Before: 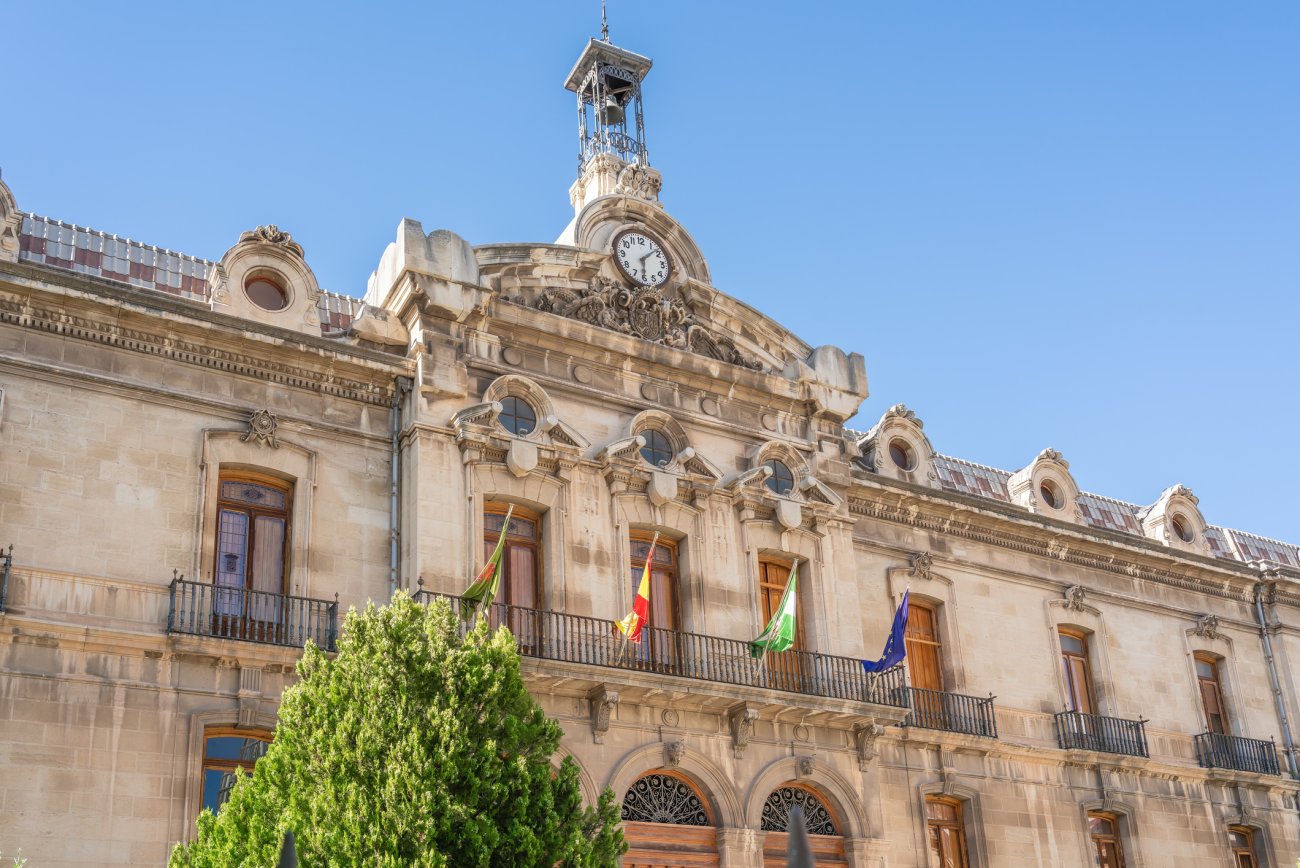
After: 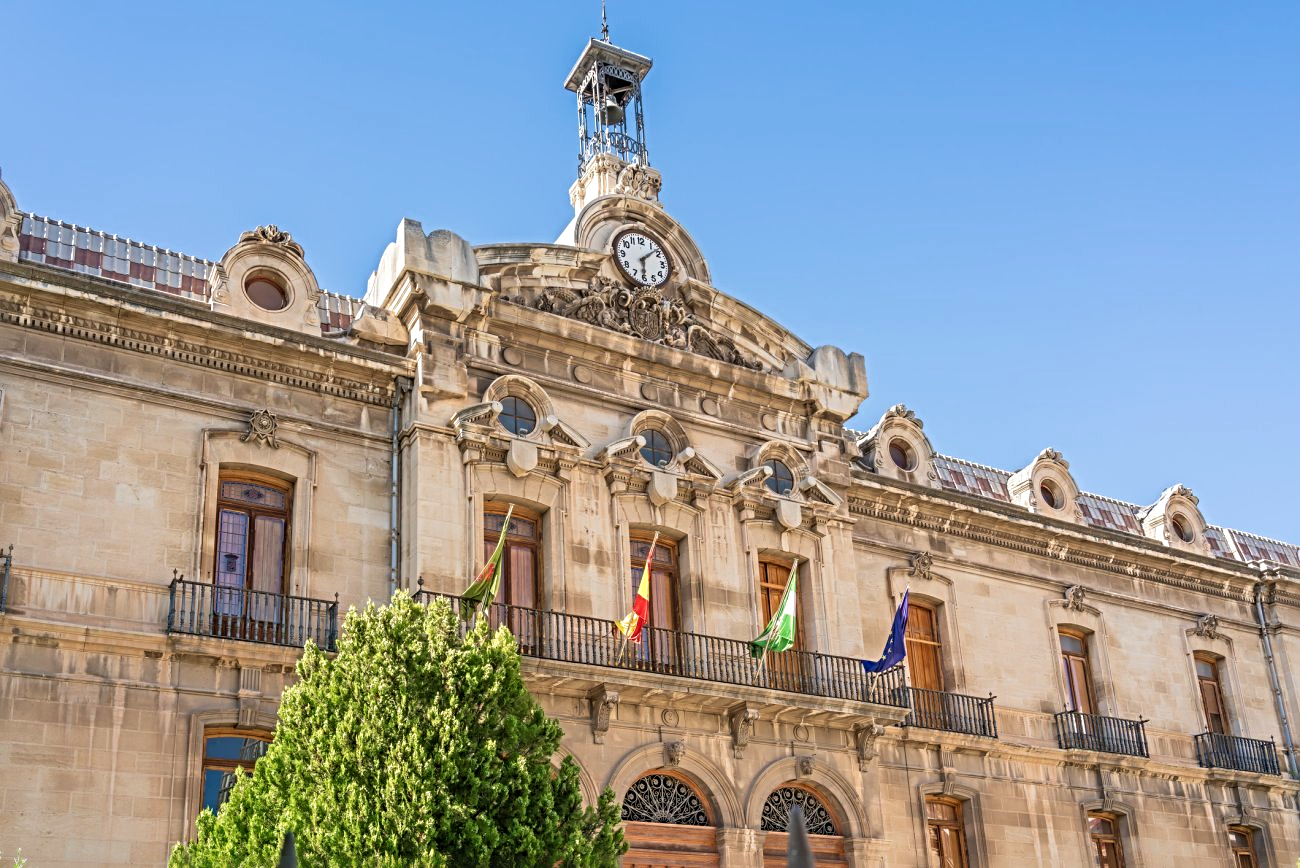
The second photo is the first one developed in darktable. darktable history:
sharpen: radius 4.861
velvia: on, module defaults
